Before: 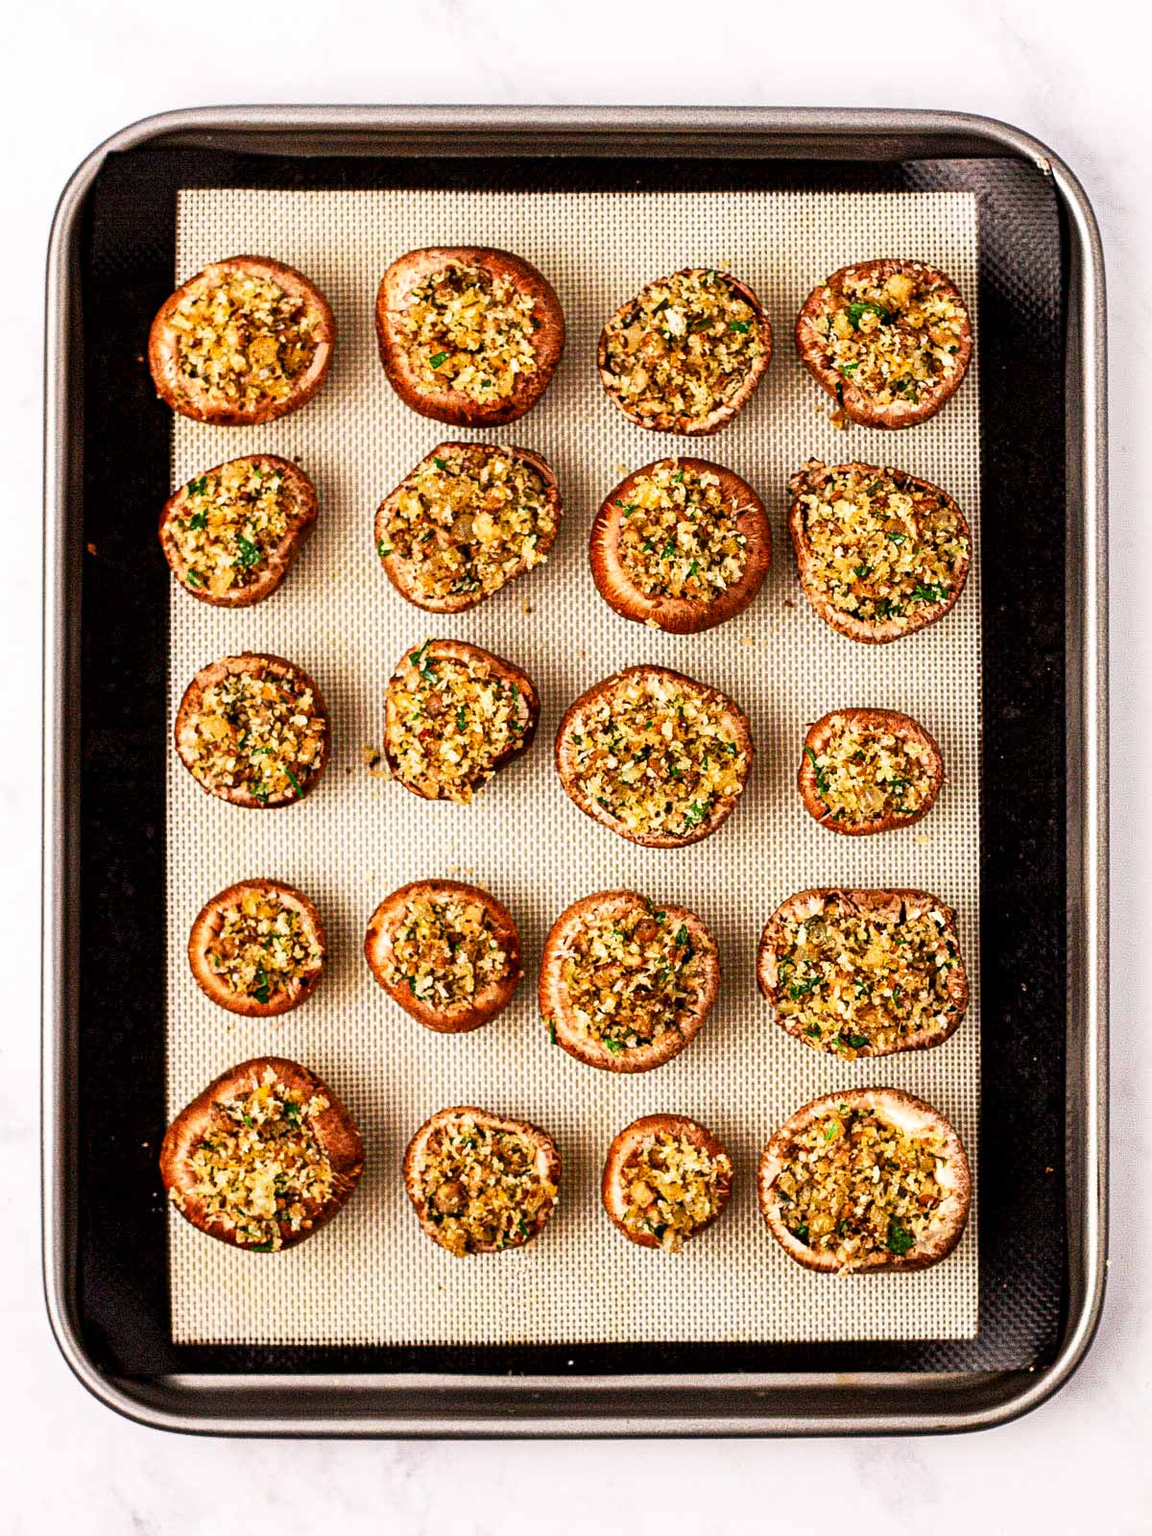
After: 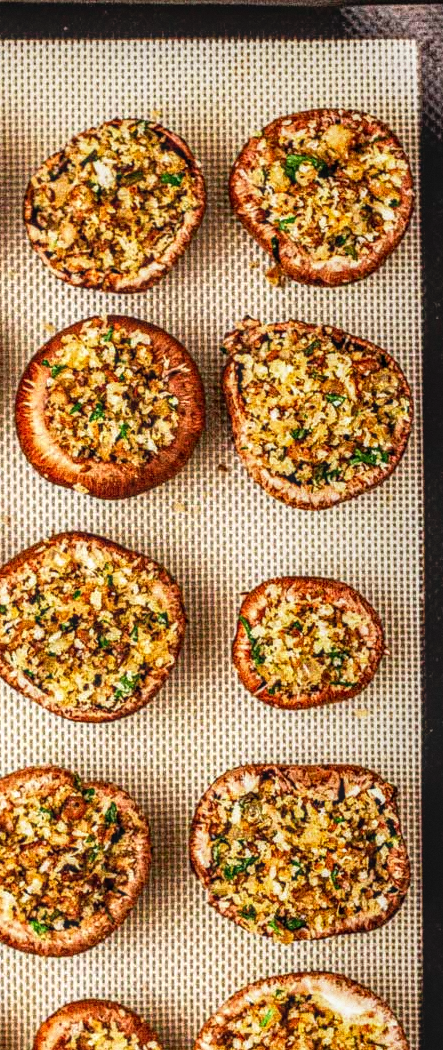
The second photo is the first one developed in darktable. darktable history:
grain: coarseness 0.09 ISO
crop and rotate: left 49.936%, top 10.094%, right 13.136%, bottom 24.256%
local contrast: highlights 0%, shadows 0%, detail 133%
